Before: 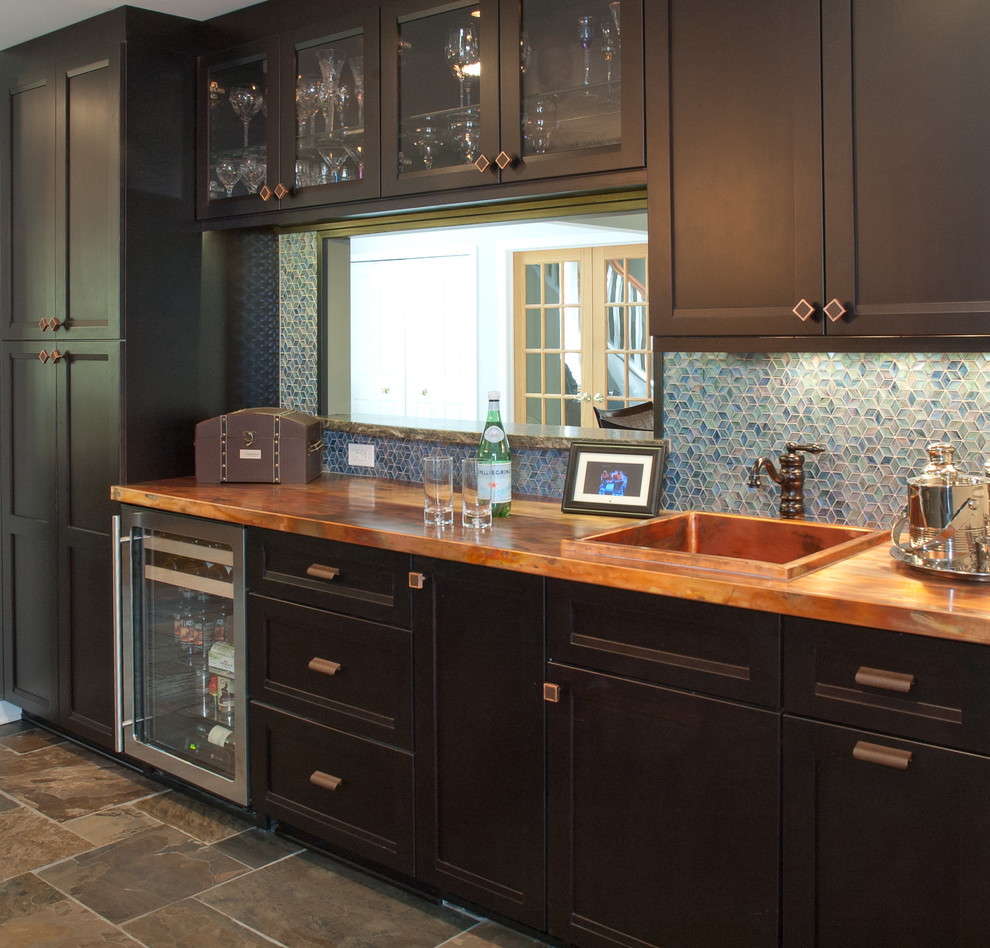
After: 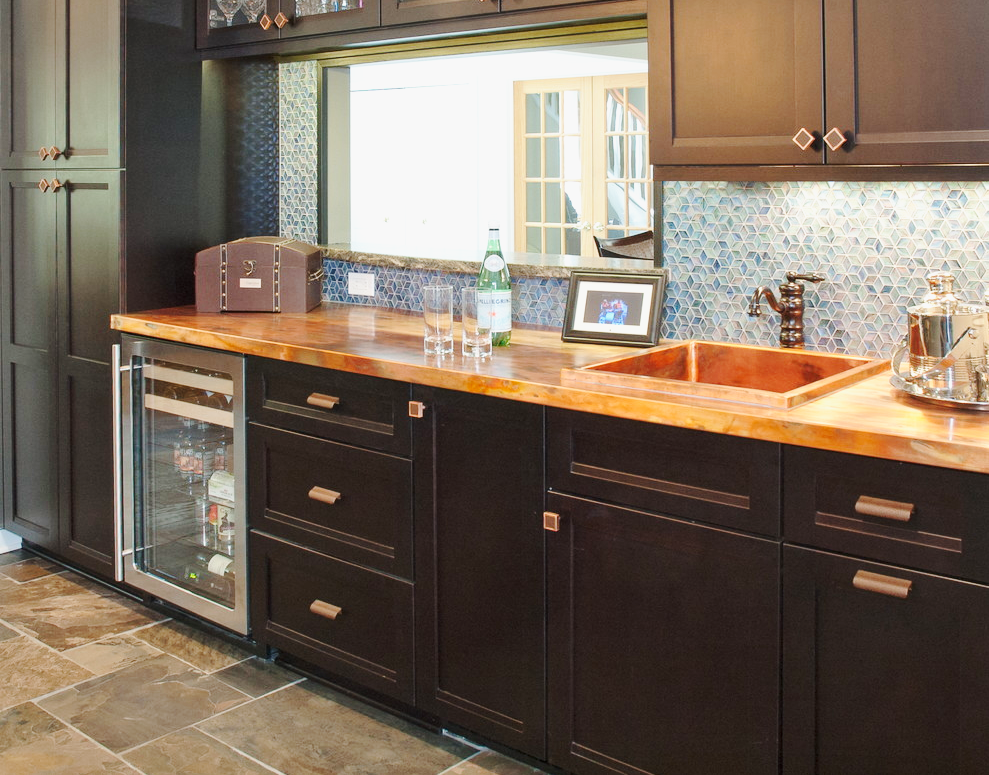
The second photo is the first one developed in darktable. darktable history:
base curve: curves: ch0 [(0, 0) (0.025, 0.046) (0.112, 0.277) (0.467, 0.74) (0.814, 0.929) (1, 0.942)], preserve colors none
crop and rotate: top 18.211%
